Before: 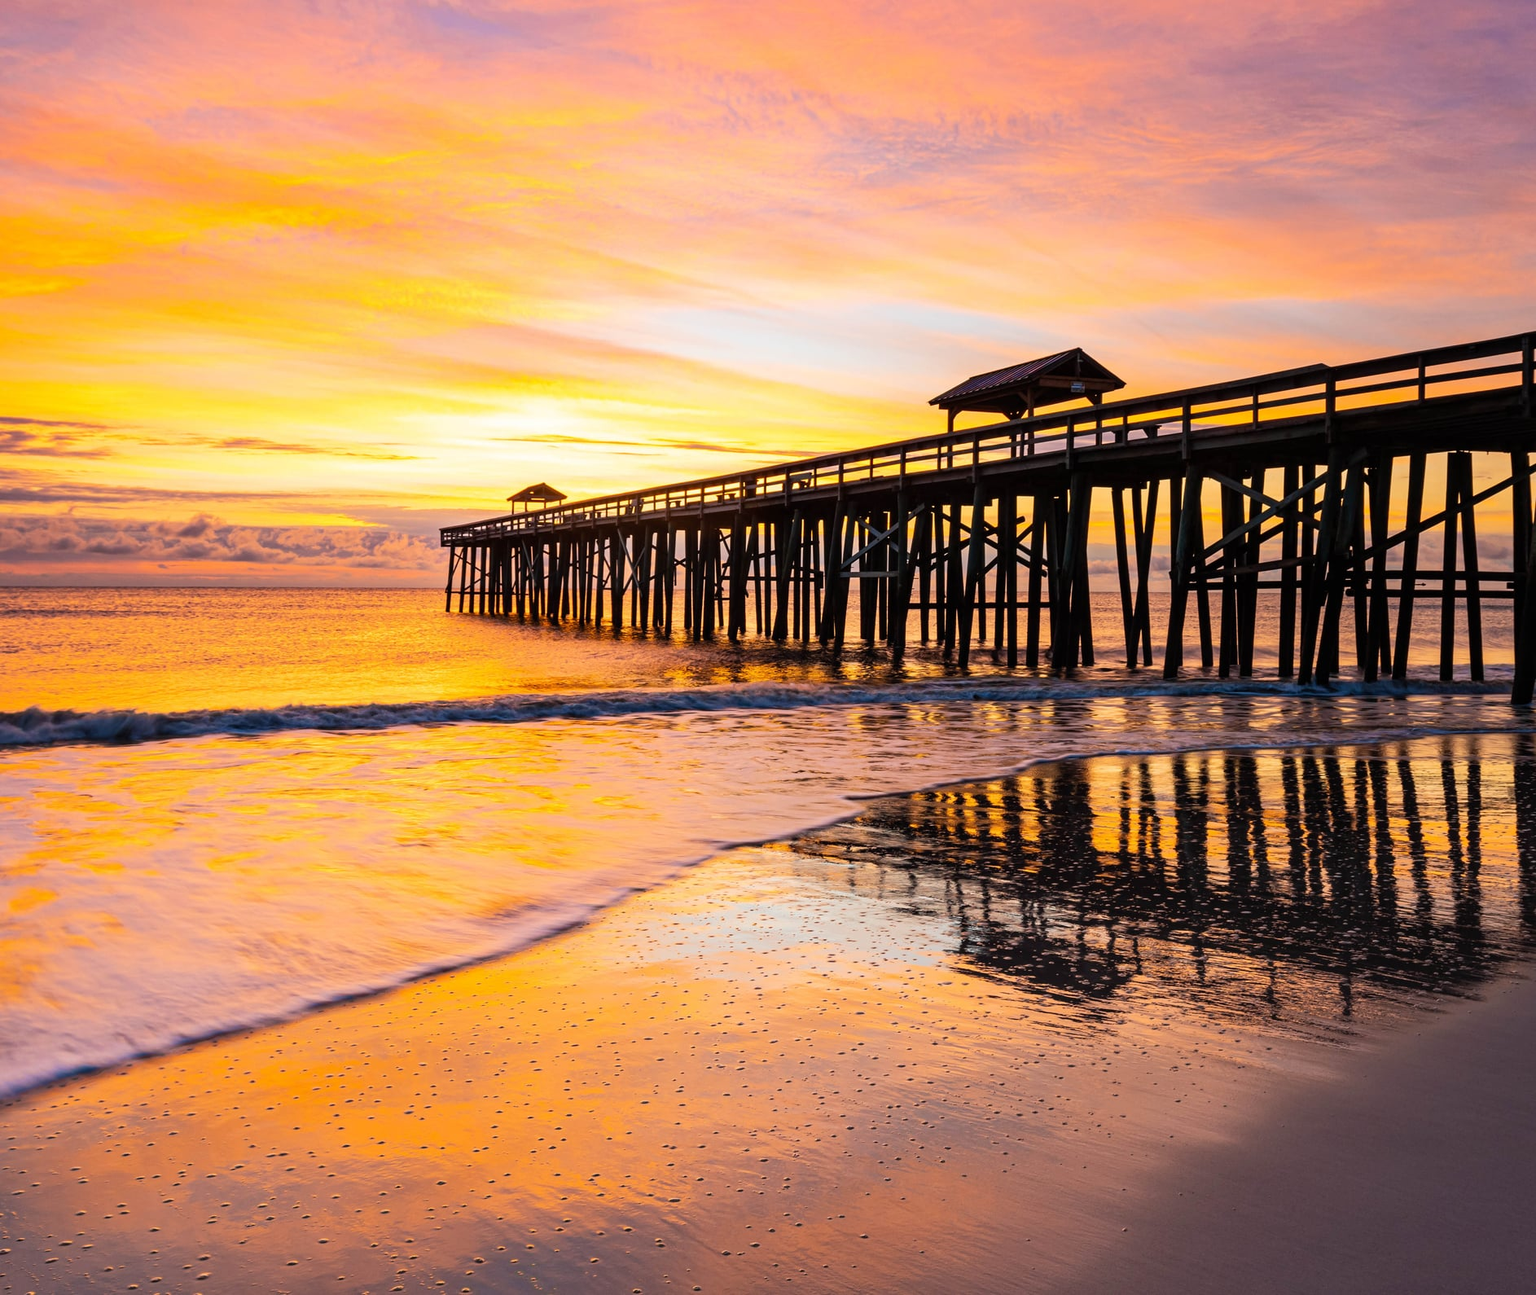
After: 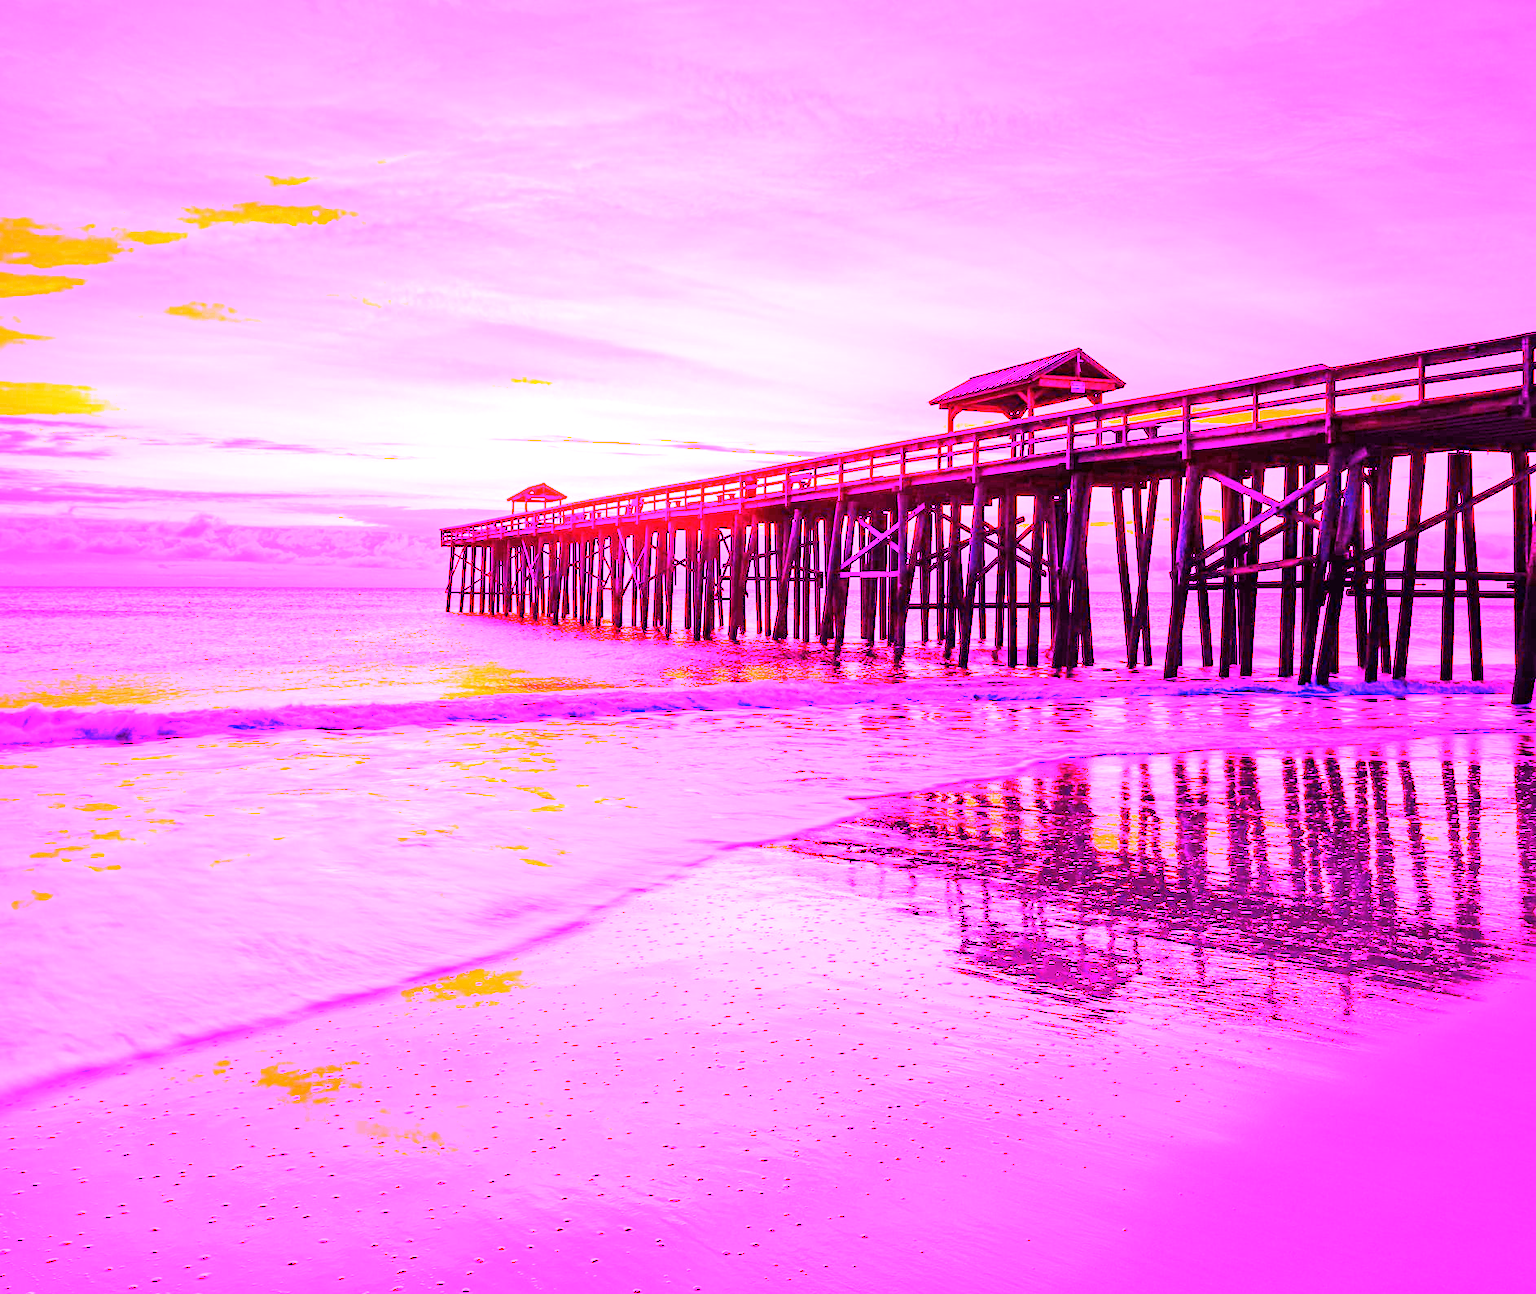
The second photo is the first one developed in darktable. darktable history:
white balance: red 8, blue 8
exposure: exposure 0.131 EV, compensate highlight preservation false
